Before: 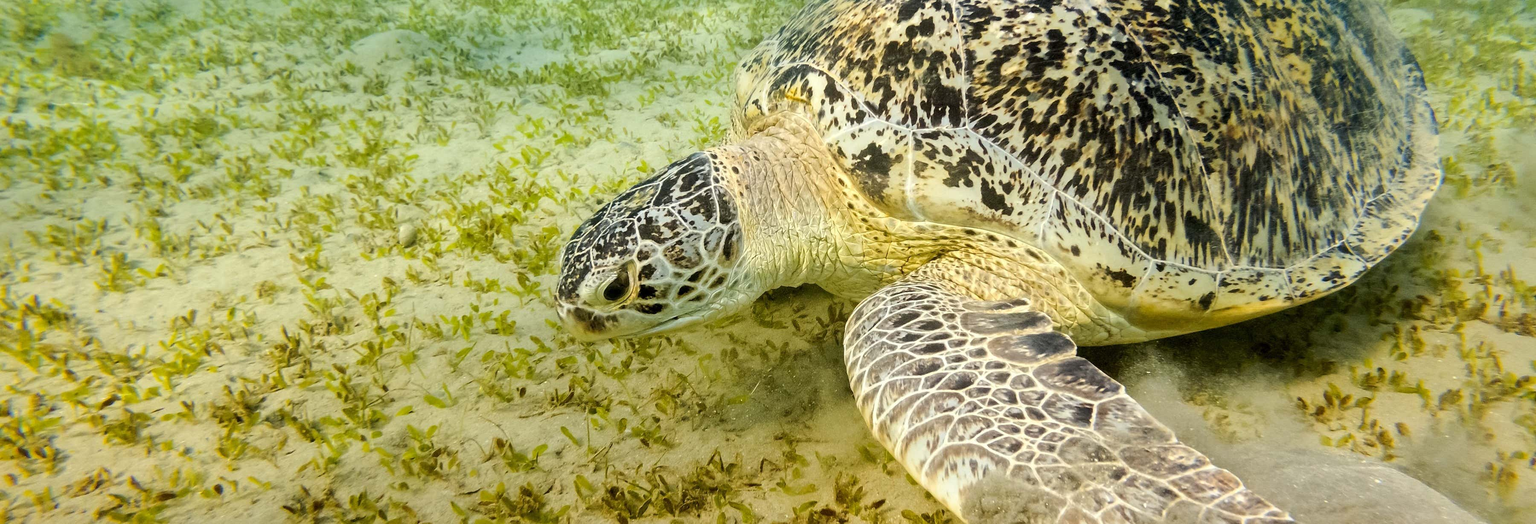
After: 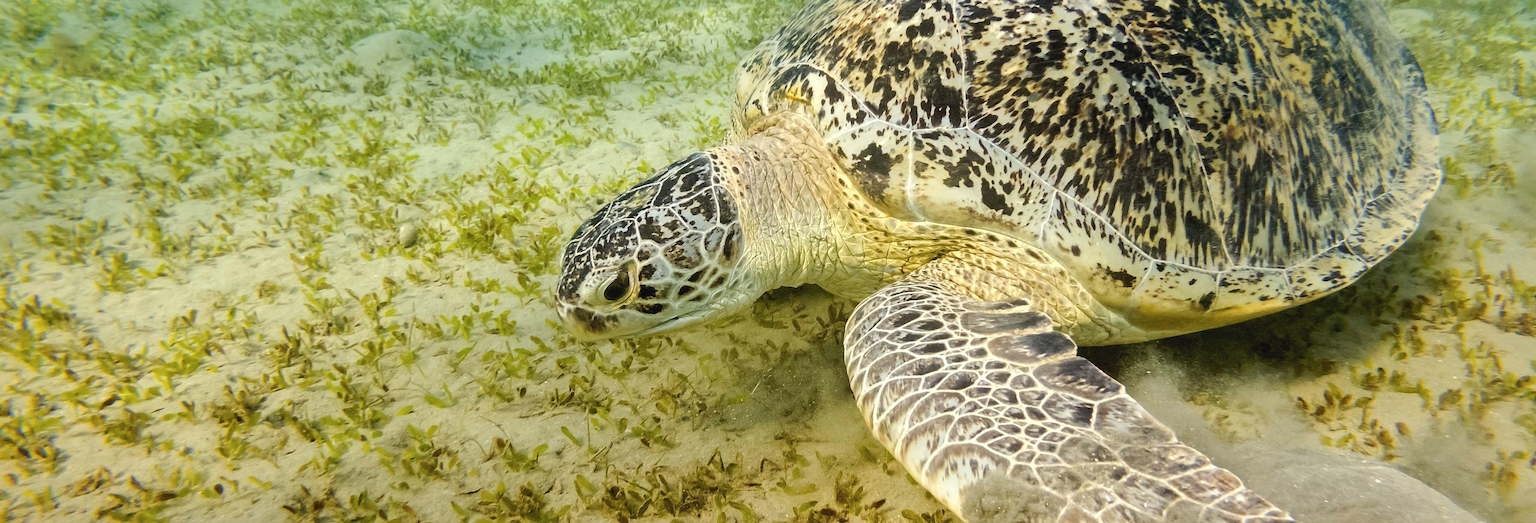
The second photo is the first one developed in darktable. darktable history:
contrast brightness saturation: contrast -0.08, brightness -0.04, saturation -0.11
shadows and highlights: radius 125.46, shadows 21.19, highlights -21.19, low approximation 0.01
exposure: exposure 0.2 EV, compensate highlight preservation false
